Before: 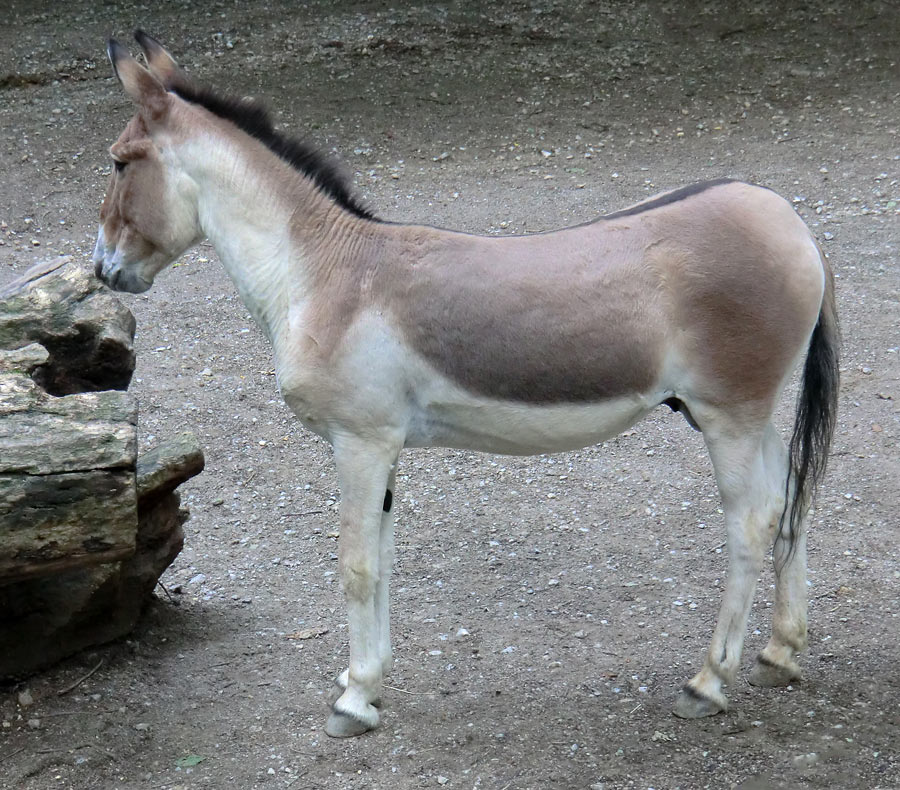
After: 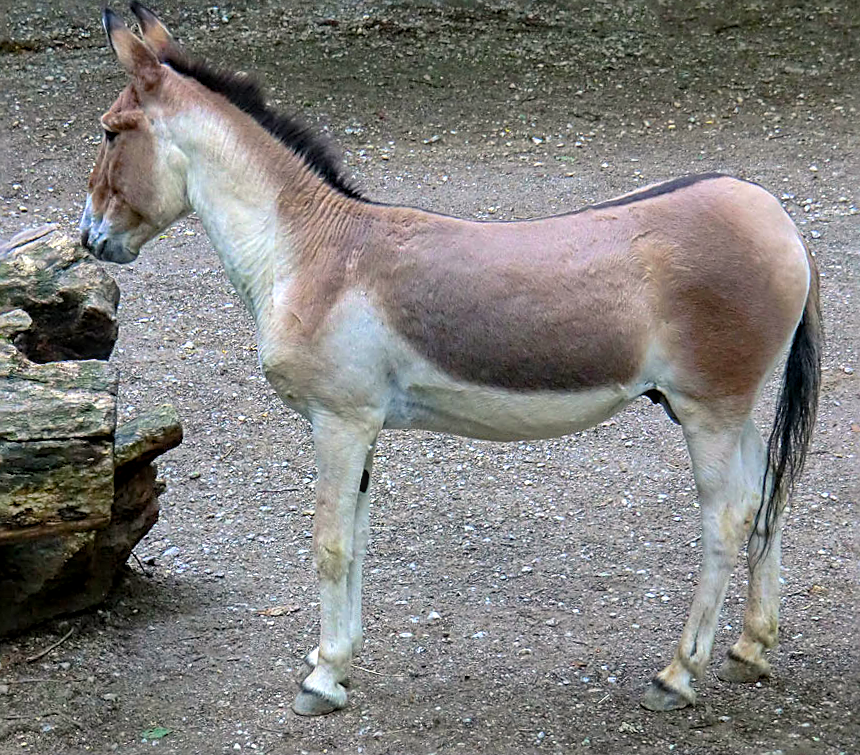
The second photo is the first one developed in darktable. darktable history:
crop and rotate: angle -2.32°
shadows and highlights: shadows 74.2, highlights -26.2, soften with gaussian
color balance rgb: highlights gain › chroma 0.804%, highlights gain › hue 55.06°, linear chroma grading › global chroma 41.83%, perceptual saturation grading › global saturation 25.058%
sharpen: radius 2.535, amount 0.625
exposure: black level correction 0, compensate exposure bias true, compensate highlight preservation false
local contrast: on, module defaults
tone equalizer: mask exposure compensation -0.487 EV
